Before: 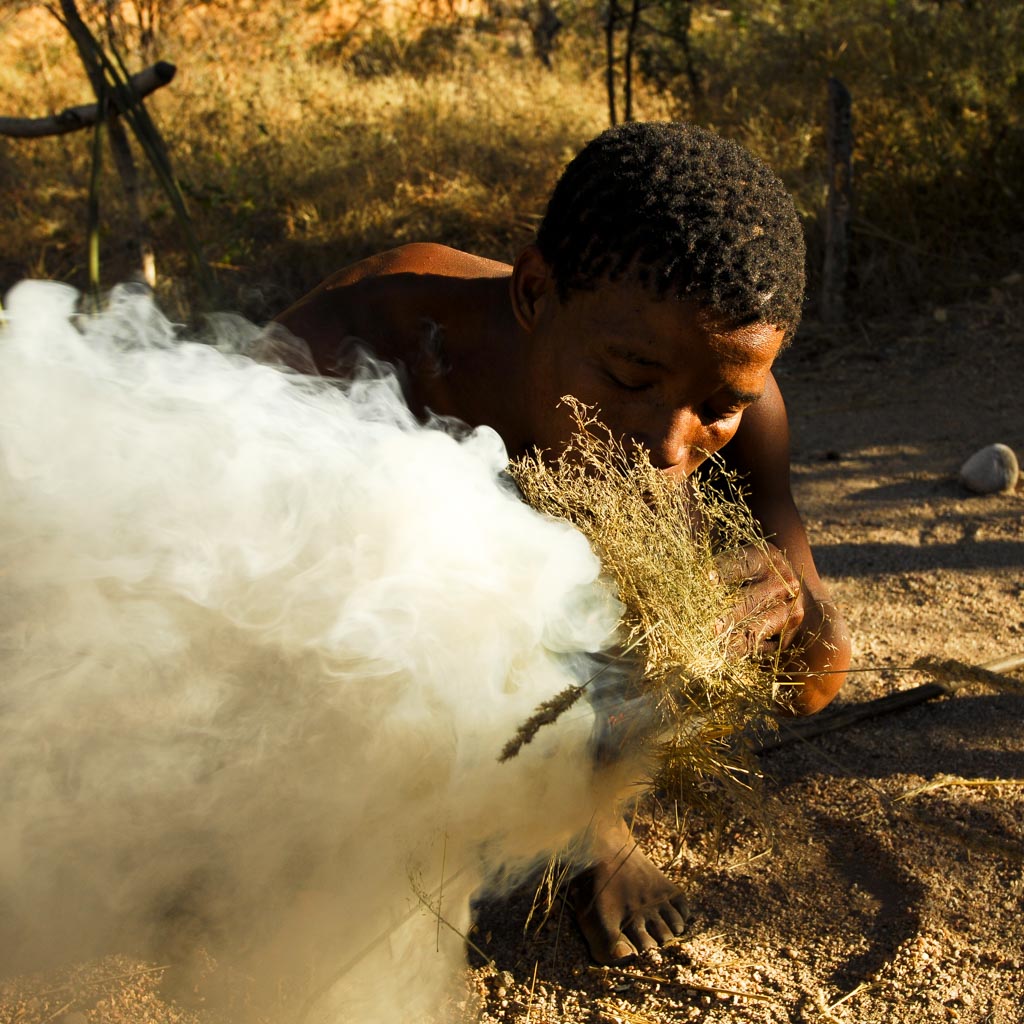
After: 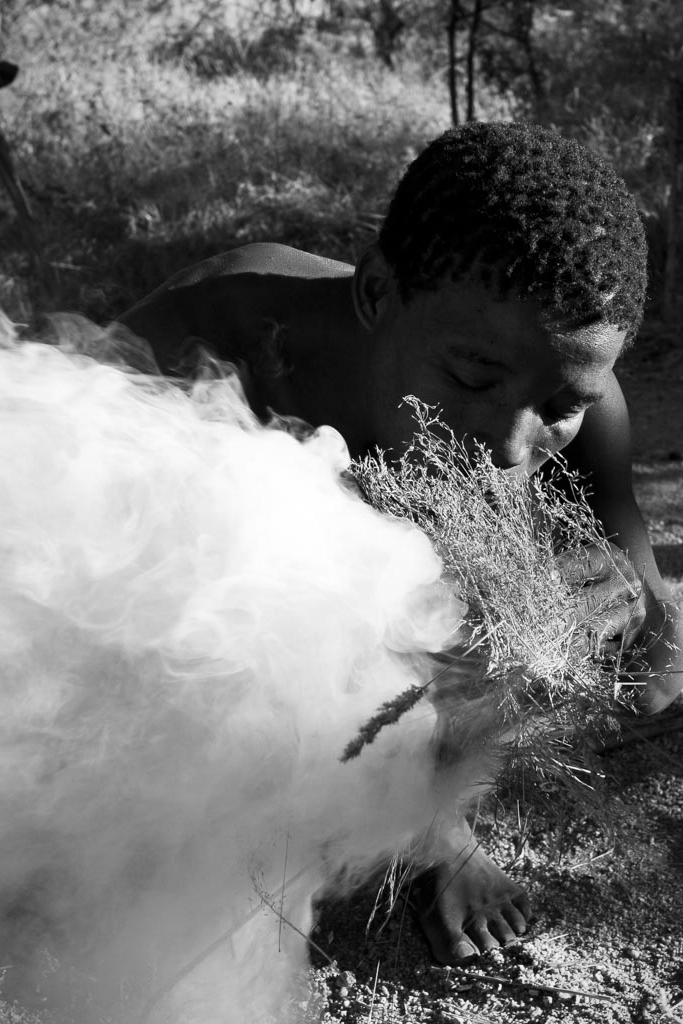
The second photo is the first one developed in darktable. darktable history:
vignetting: fall-off start 92.6%, brightness -0.52, saturation -0.51, center (-0.012, 0)
monochrome: on, module defaults
crop and rotate: left 15.446%, right 17.836%
